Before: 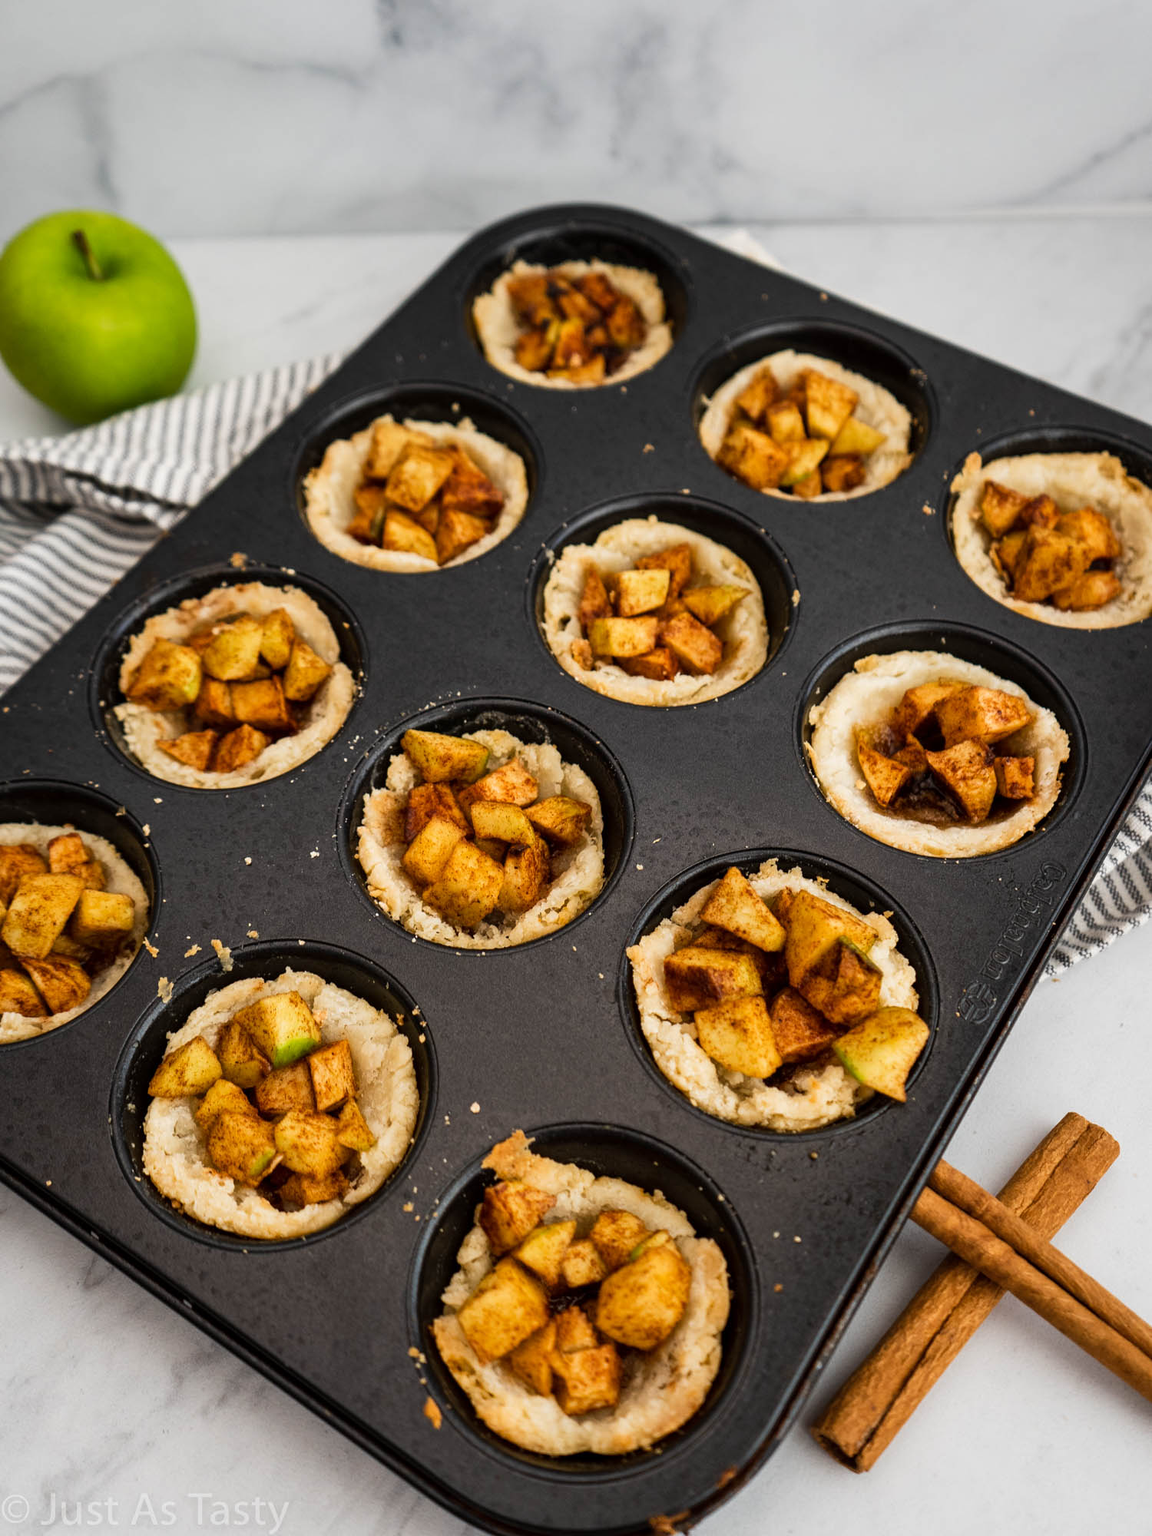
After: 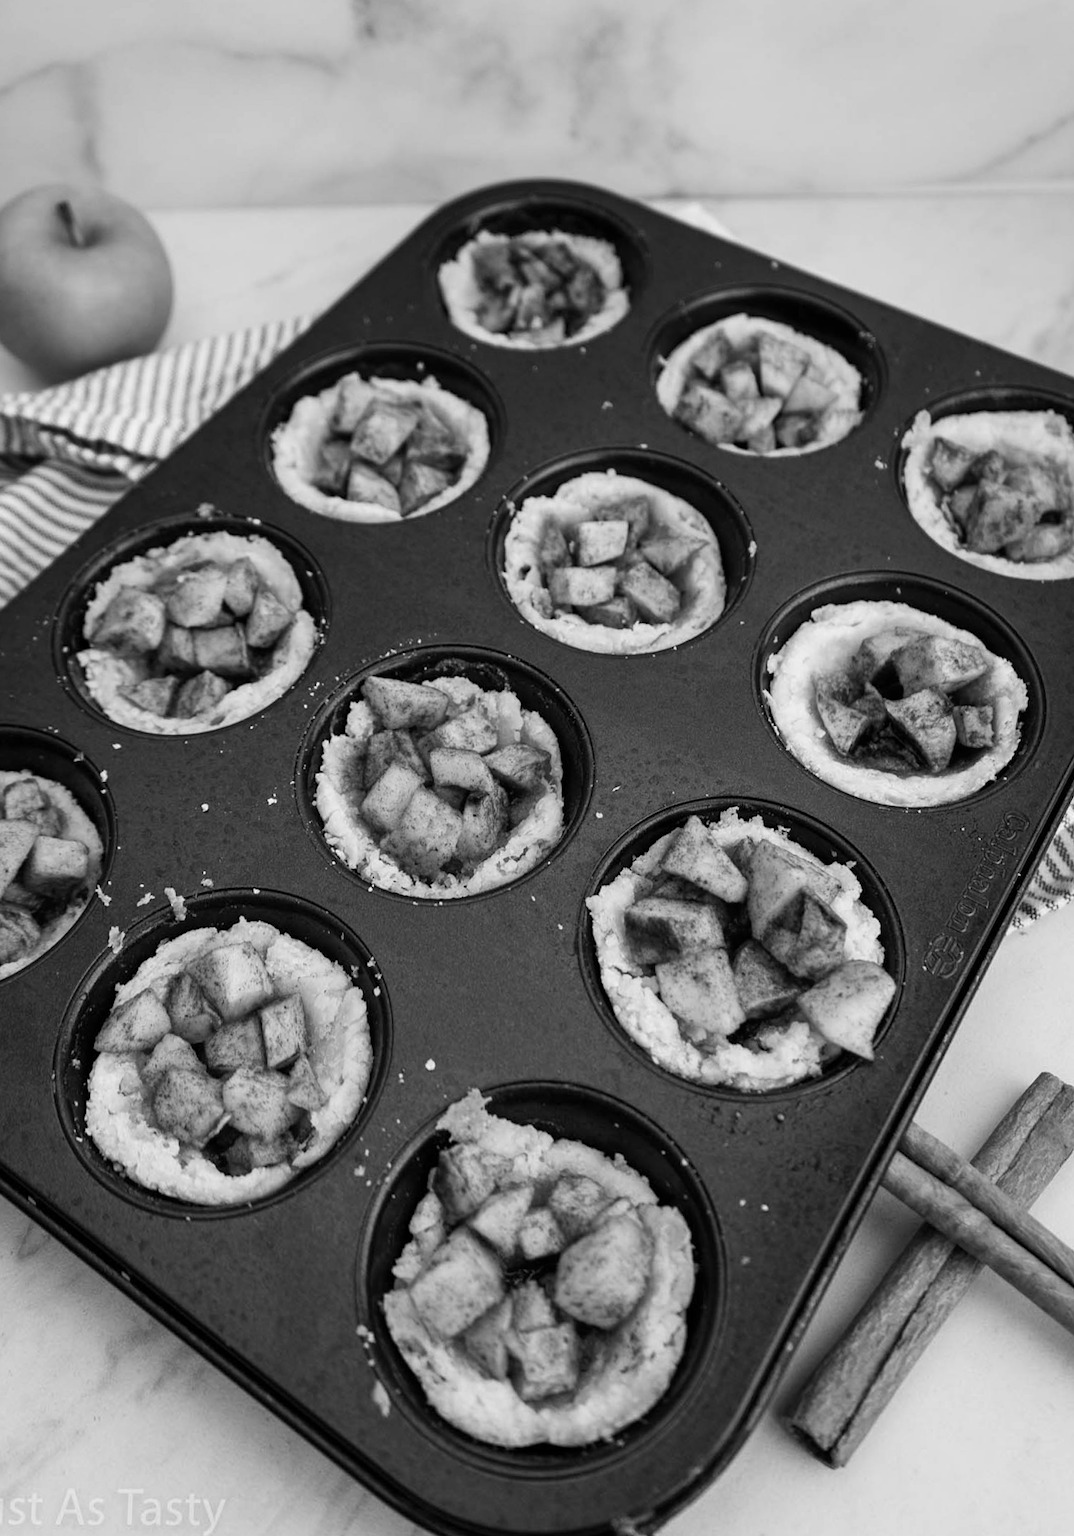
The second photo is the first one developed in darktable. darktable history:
rotate and perspective: rotation 0.215°, lens shift (vertical) -0.139, crop left 0.069, crop right 0.939, crop top 0.002, crop bottom 0.996
monochrome: on, module defaults
velvia: on, module defaults
